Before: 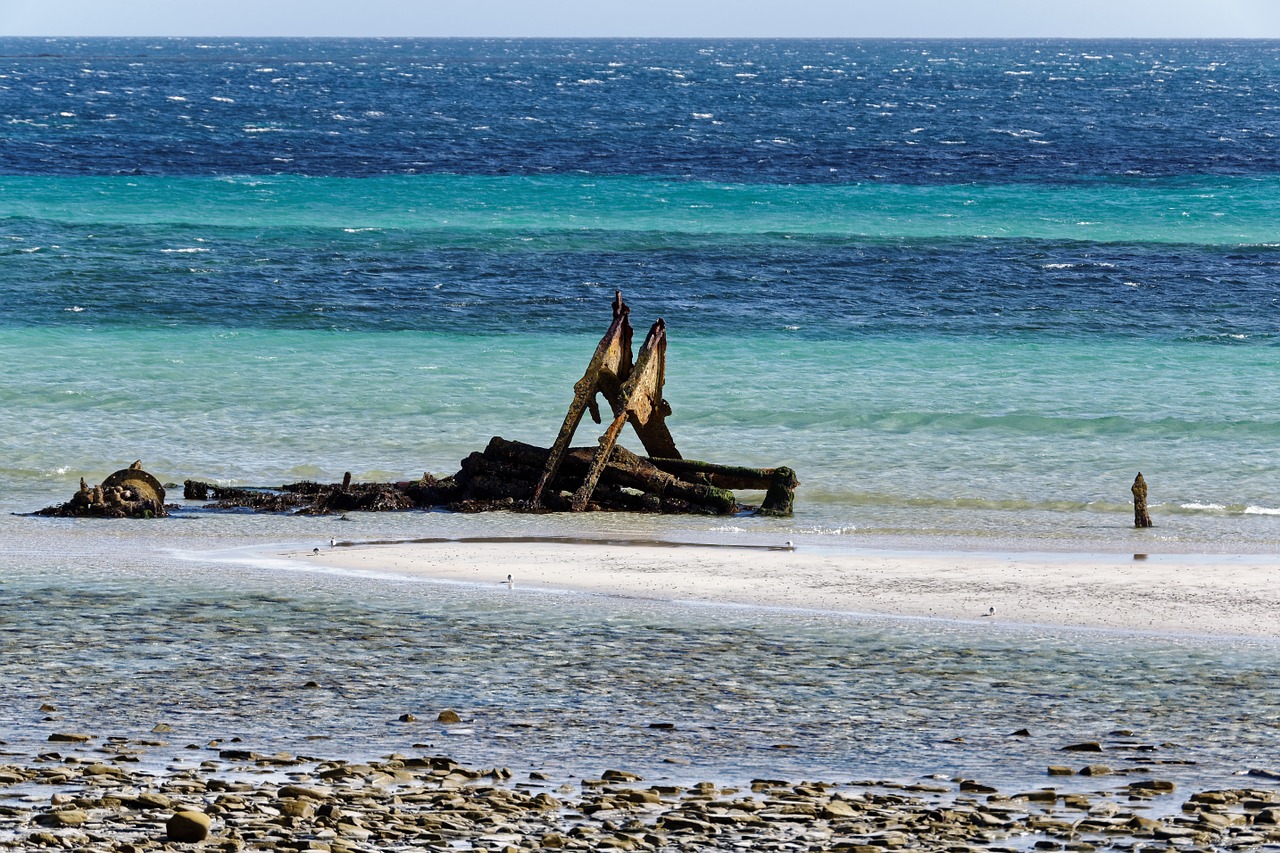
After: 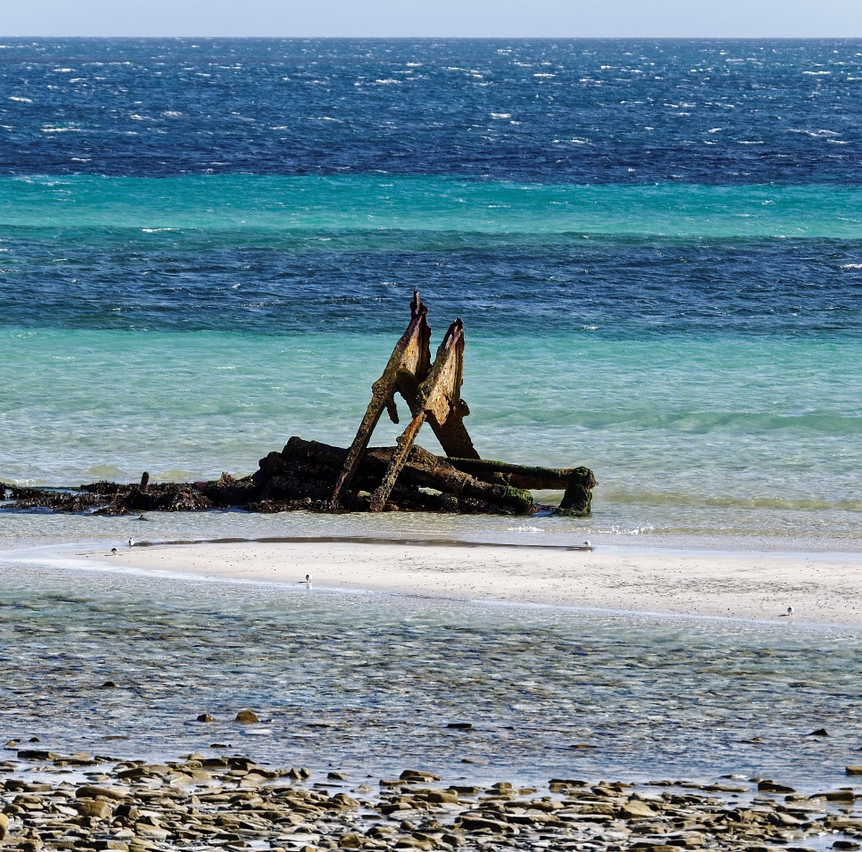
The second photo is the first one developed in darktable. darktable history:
crop and rotate: left 15.828%, right 16.76%
